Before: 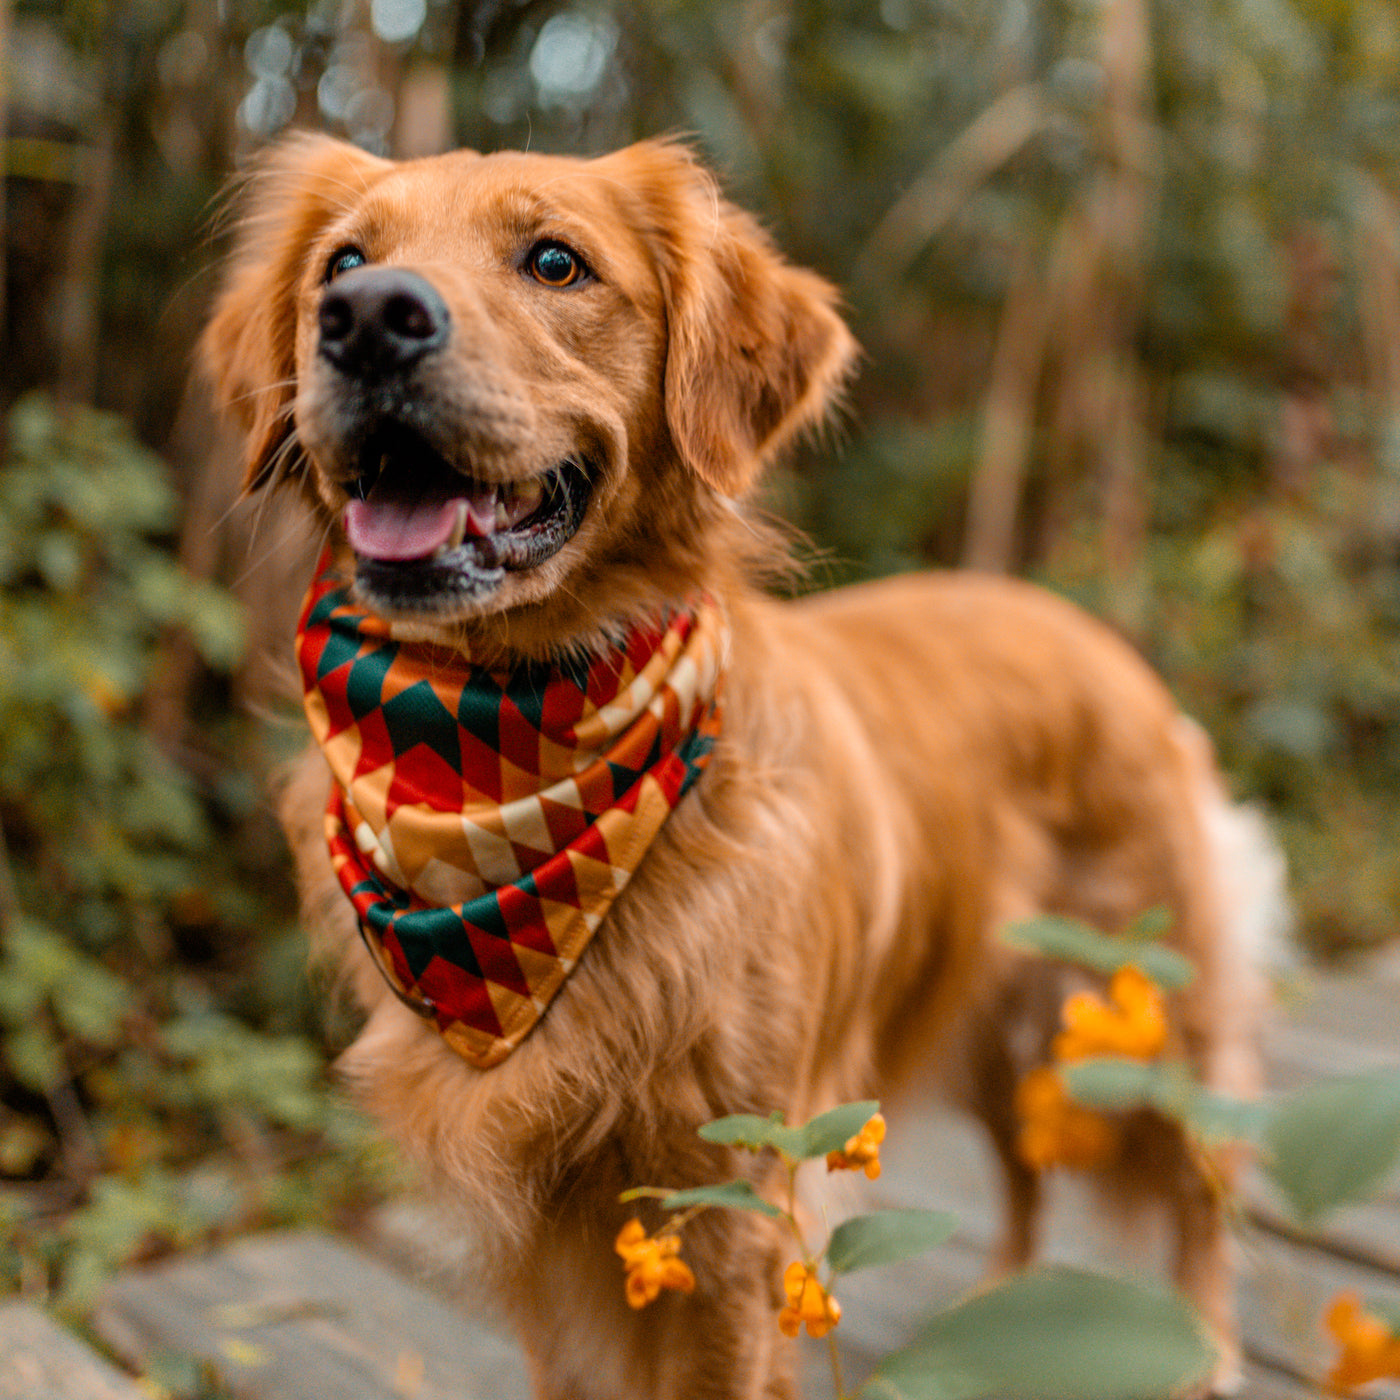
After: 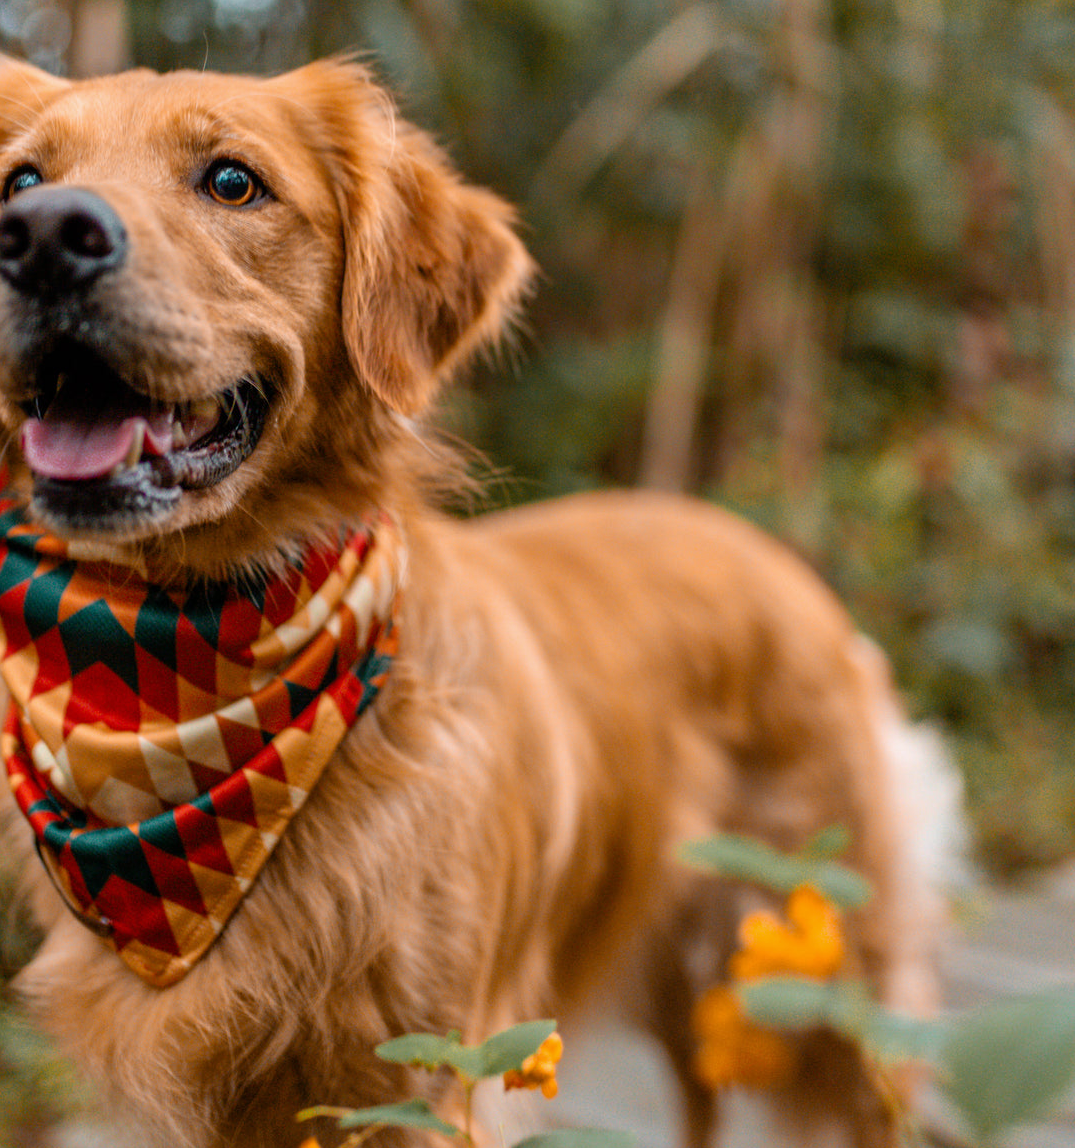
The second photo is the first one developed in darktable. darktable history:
white balance: red 0.983, blue 1.036
crop: left 23.095%, top 5.827%, bottom 11.854%
